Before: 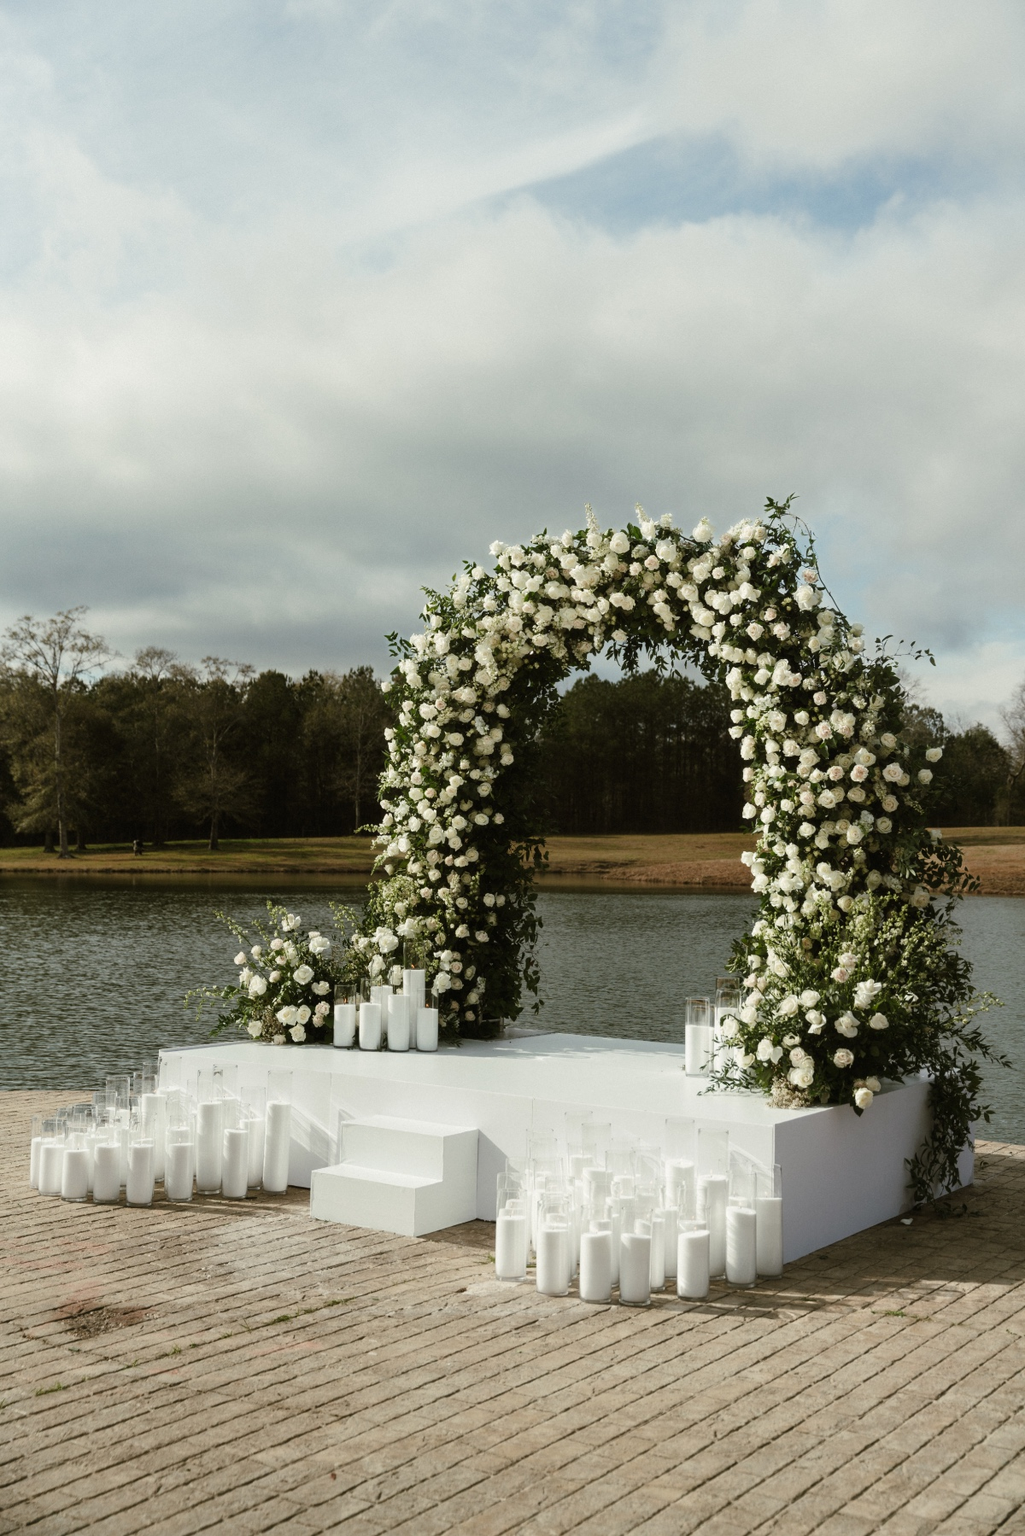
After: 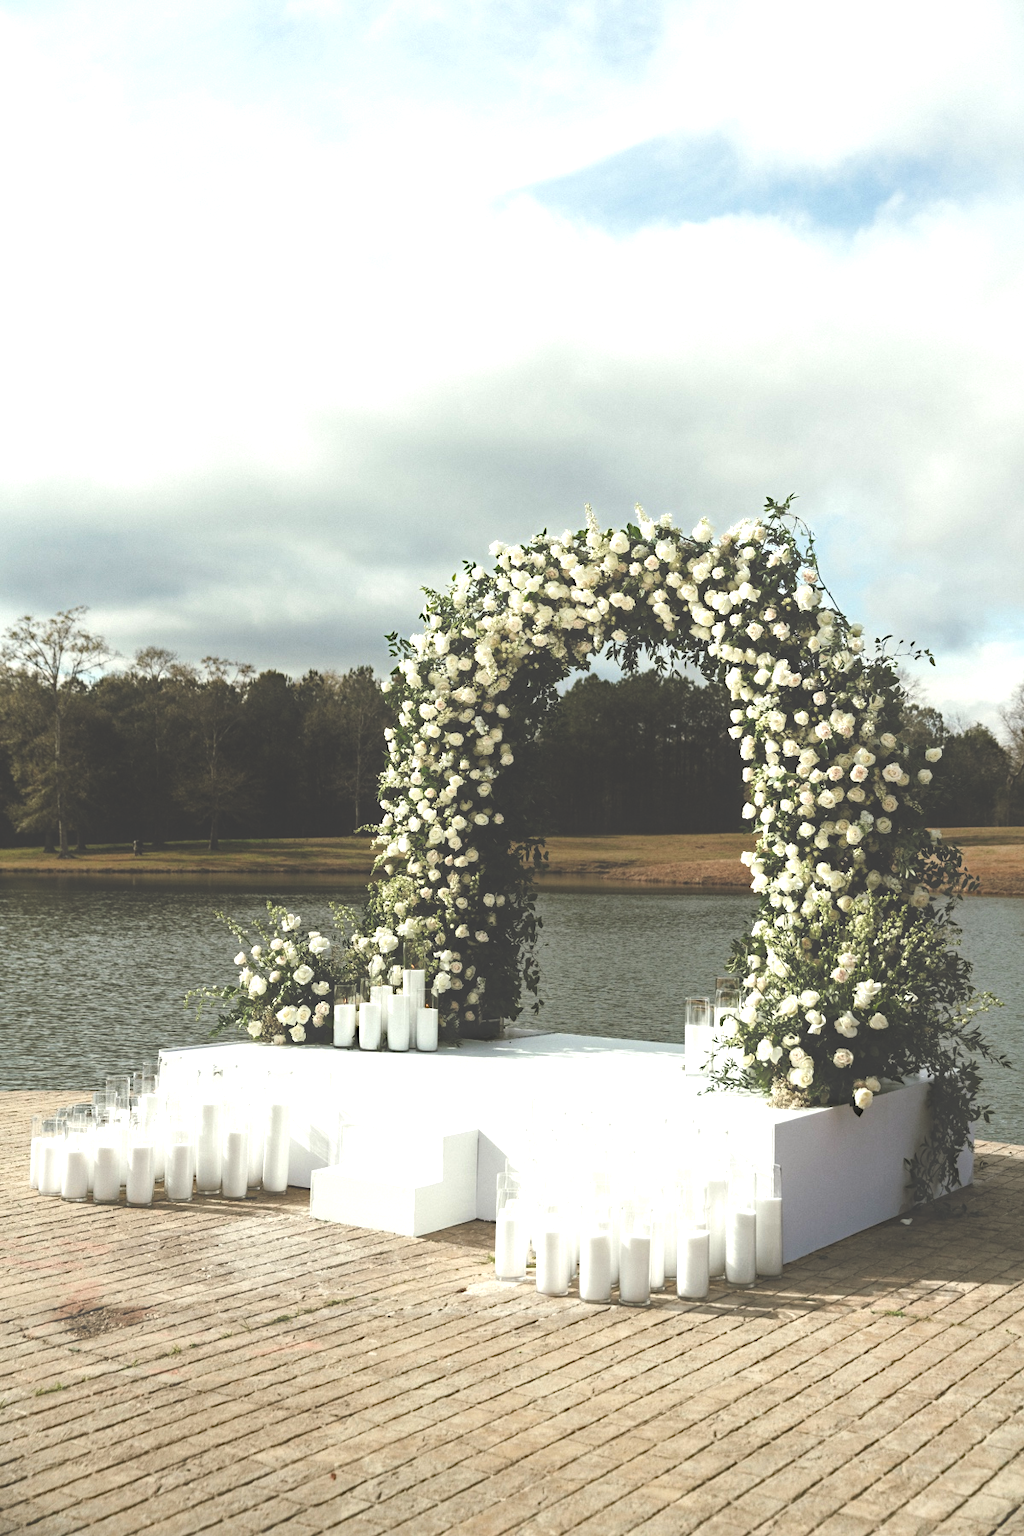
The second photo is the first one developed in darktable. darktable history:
exposure: black level correction -0.042, exposure 0.061 EV, compensate highlight preservation false
haze removal: strength 0.433, compatibility mode true, adaptive false
tone equalizer: -8 EV -0.727 EV, -7 EV -0.707 EV, -6 EV -0.613 EV, -5 EV -0.421 EV, -3 EV 0.366 EV, -2 EV 0.6 EV, -1 EV 0.681 EV, +0 EV 0.766 EV, mask exposure compensation -0.499 EV
